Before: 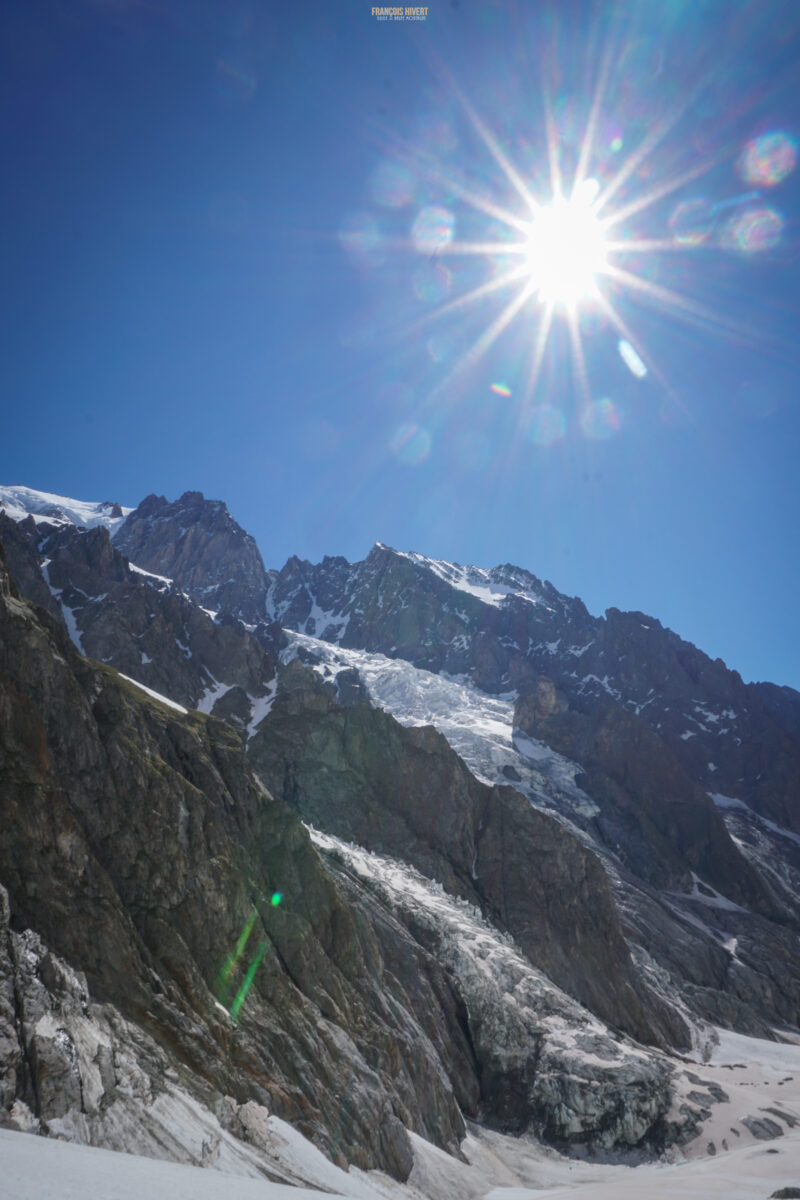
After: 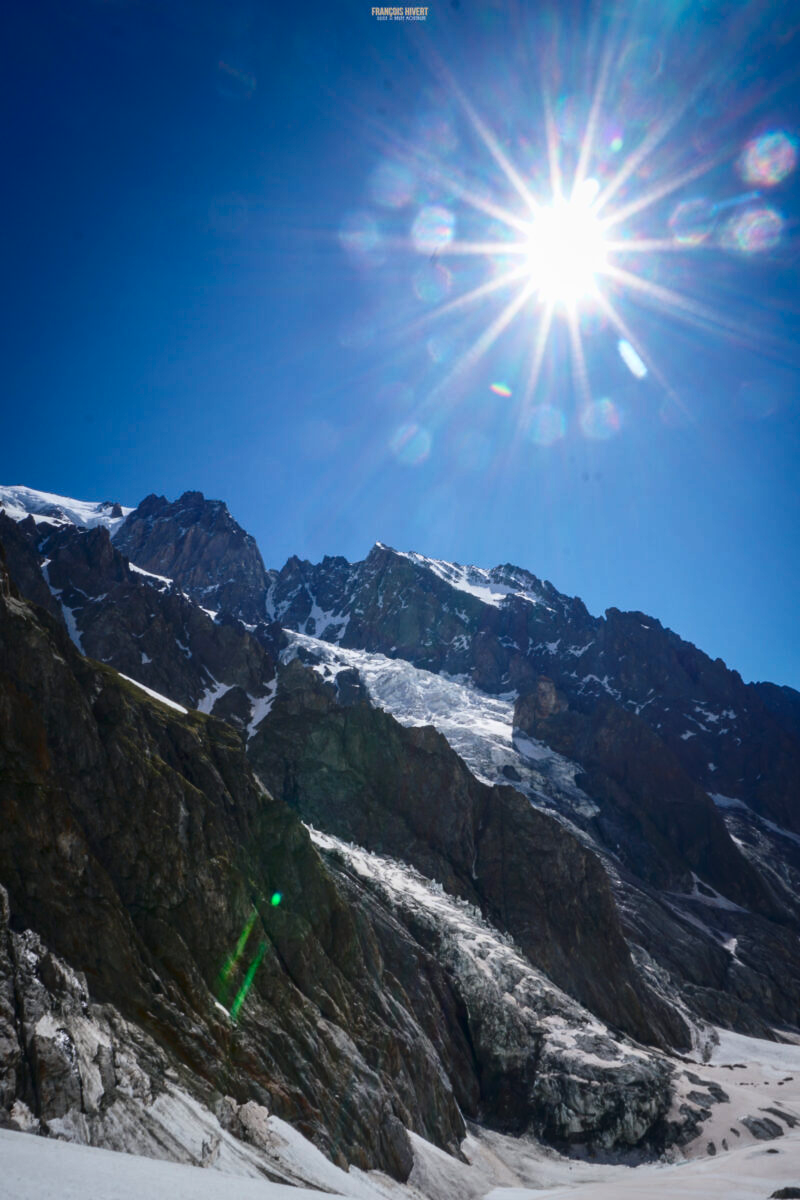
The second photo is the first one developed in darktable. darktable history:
tone equalizer: on, module defaults
contrast brightness saturation: contrast 0.213, brightness -0.104, saturation 0.208
